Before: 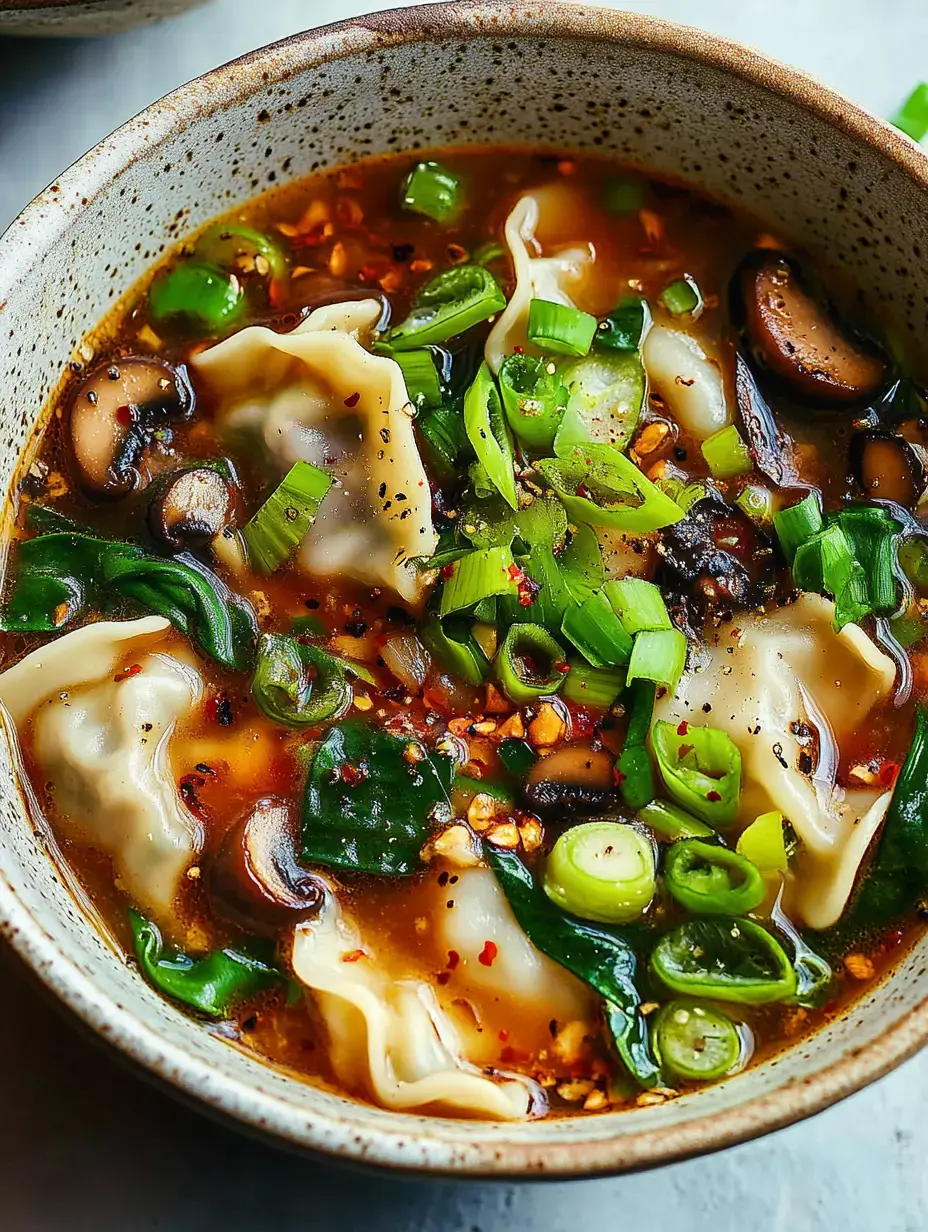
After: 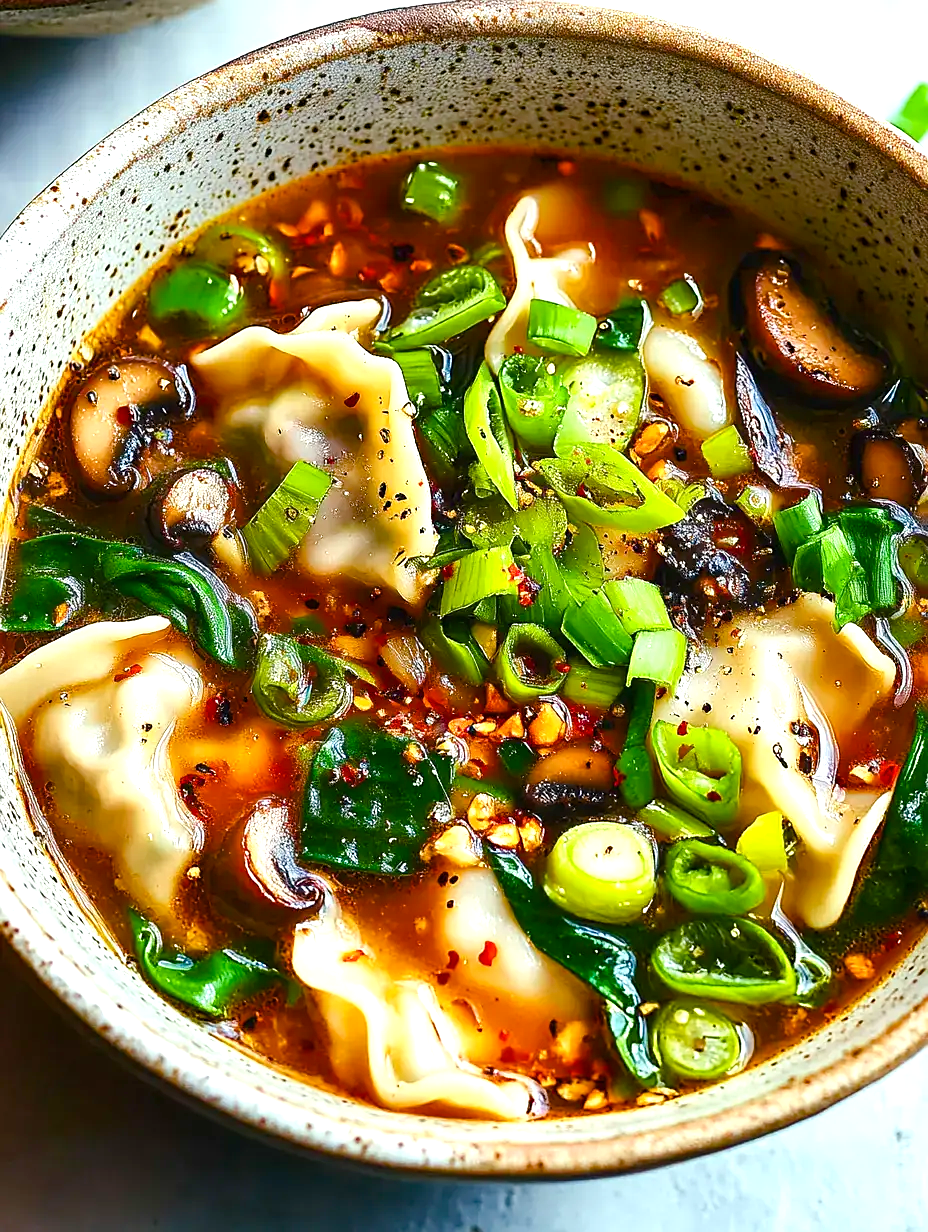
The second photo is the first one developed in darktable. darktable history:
color balance rgb: linear chroma grading › global chroma 9.136%, perceptual saturation grading › global saturation 20%, perceptual saturation grading › highlights -24.733%, perceptual saturation grading › shadows 24.217%
exposure: black level correction 0, exposure 0.702 EV, compensate highlight preservation false
sharpen: amount 0.208
